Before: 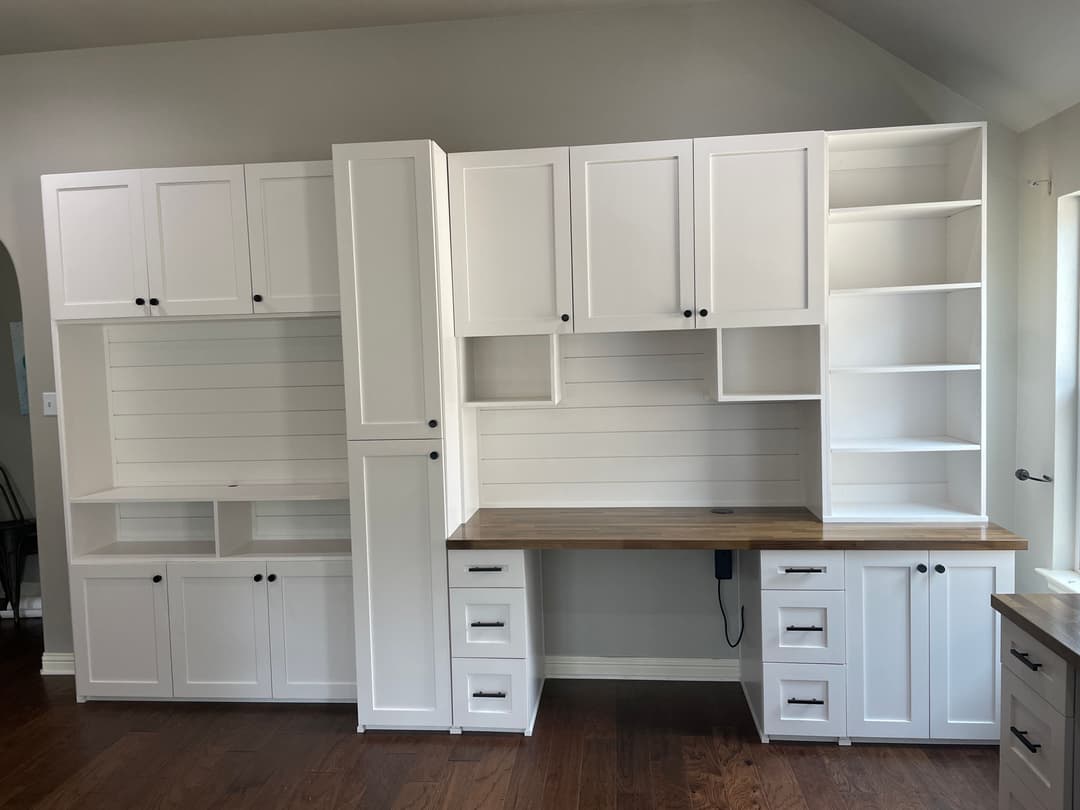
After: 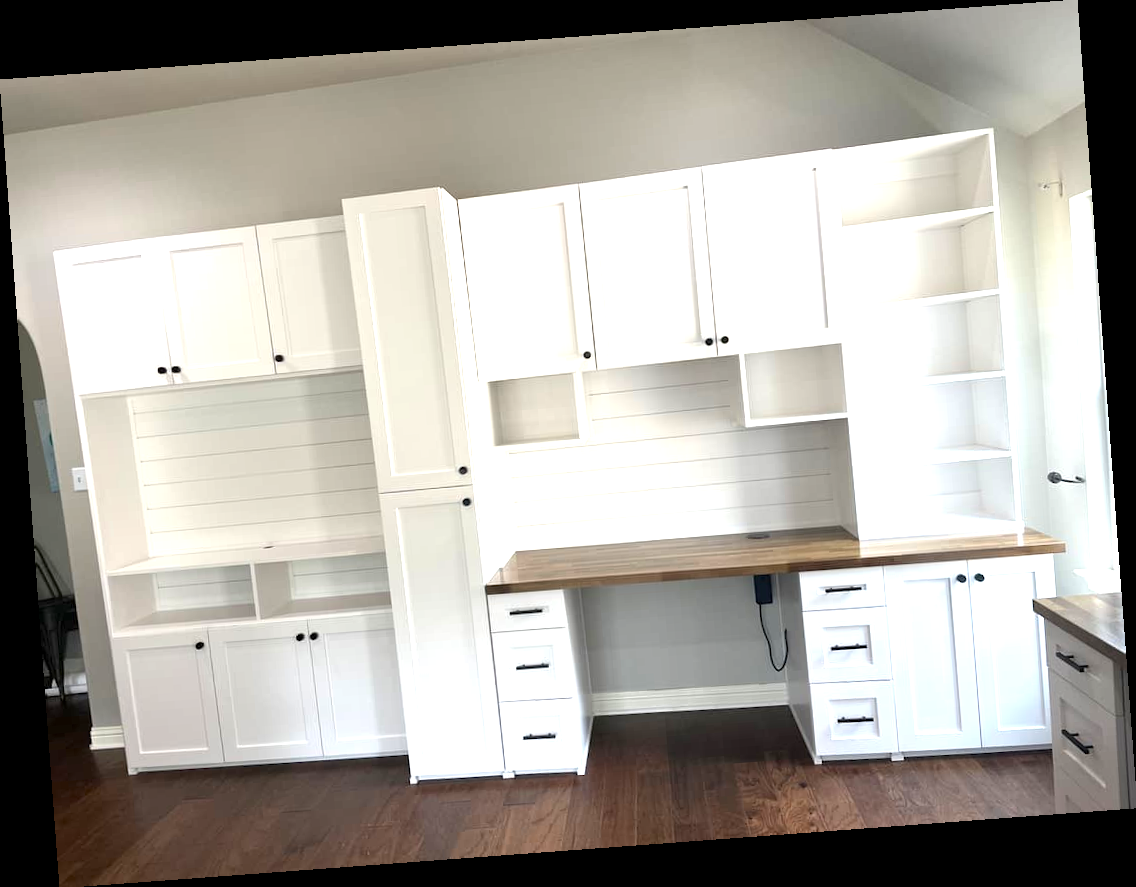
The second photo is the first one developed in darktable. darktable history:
exposure: exposure 1.25 EV, compensate exposure bias true, compensate highlight preservation false
rotate and perspective: rotation -4.25°, automatic cropping off
